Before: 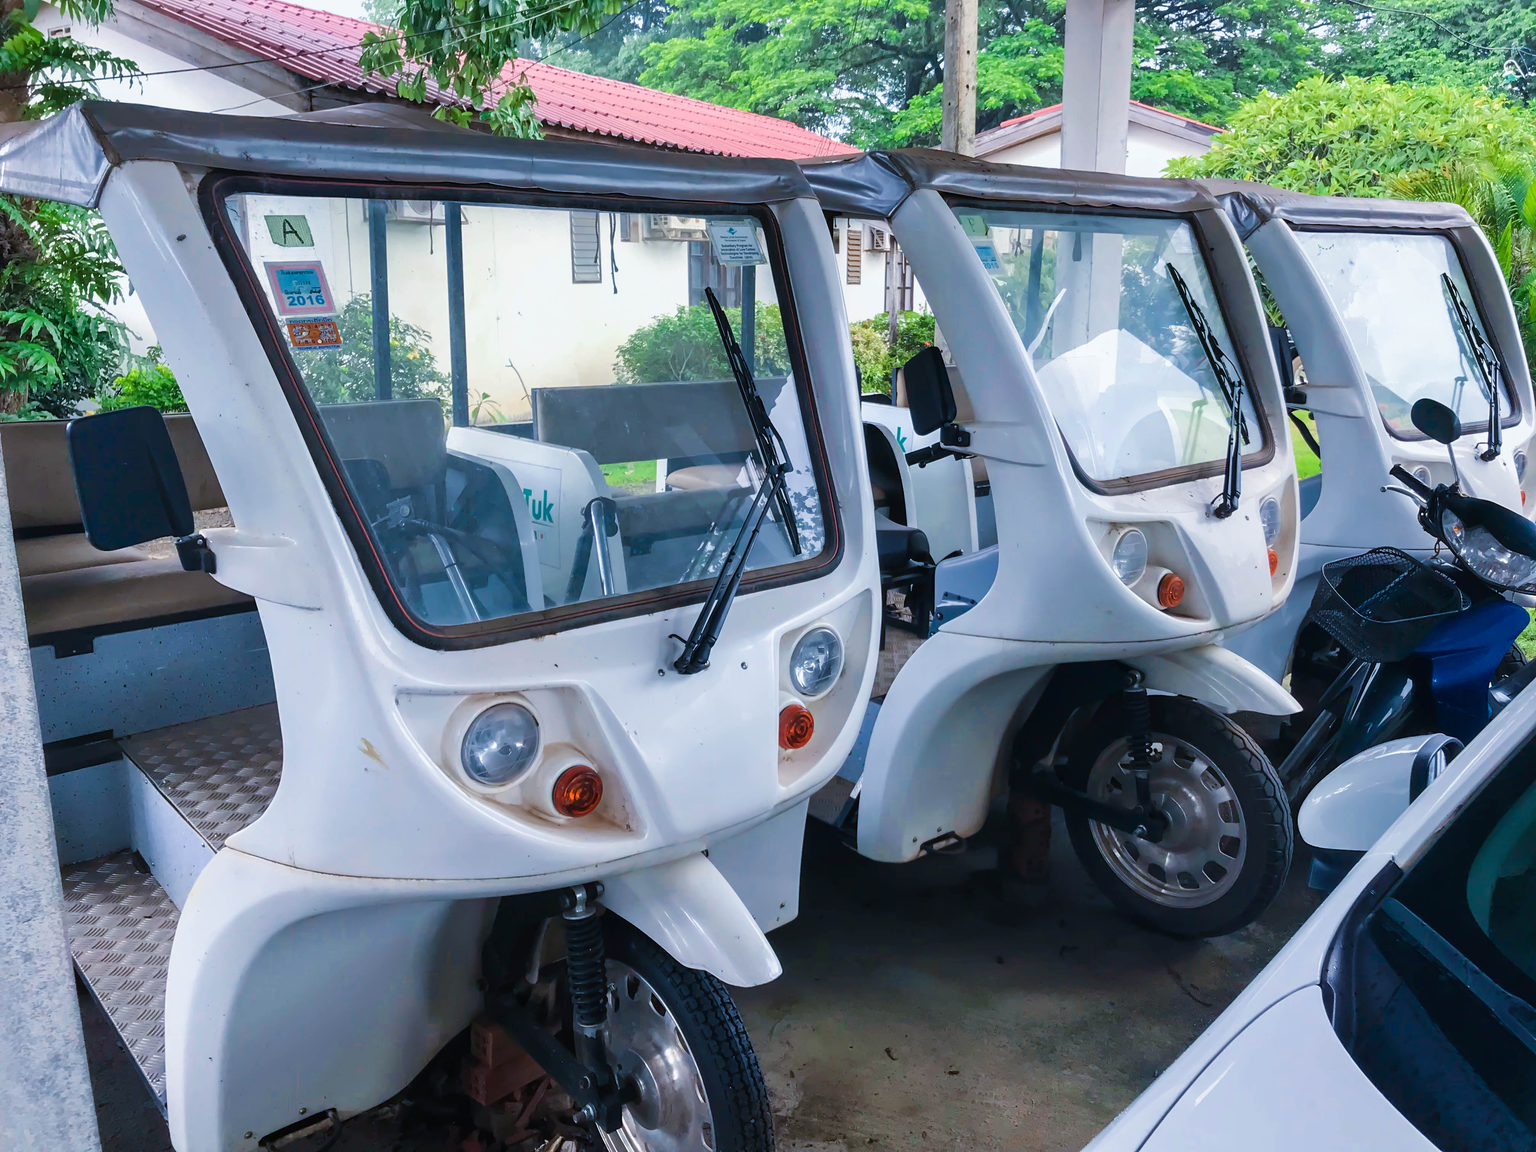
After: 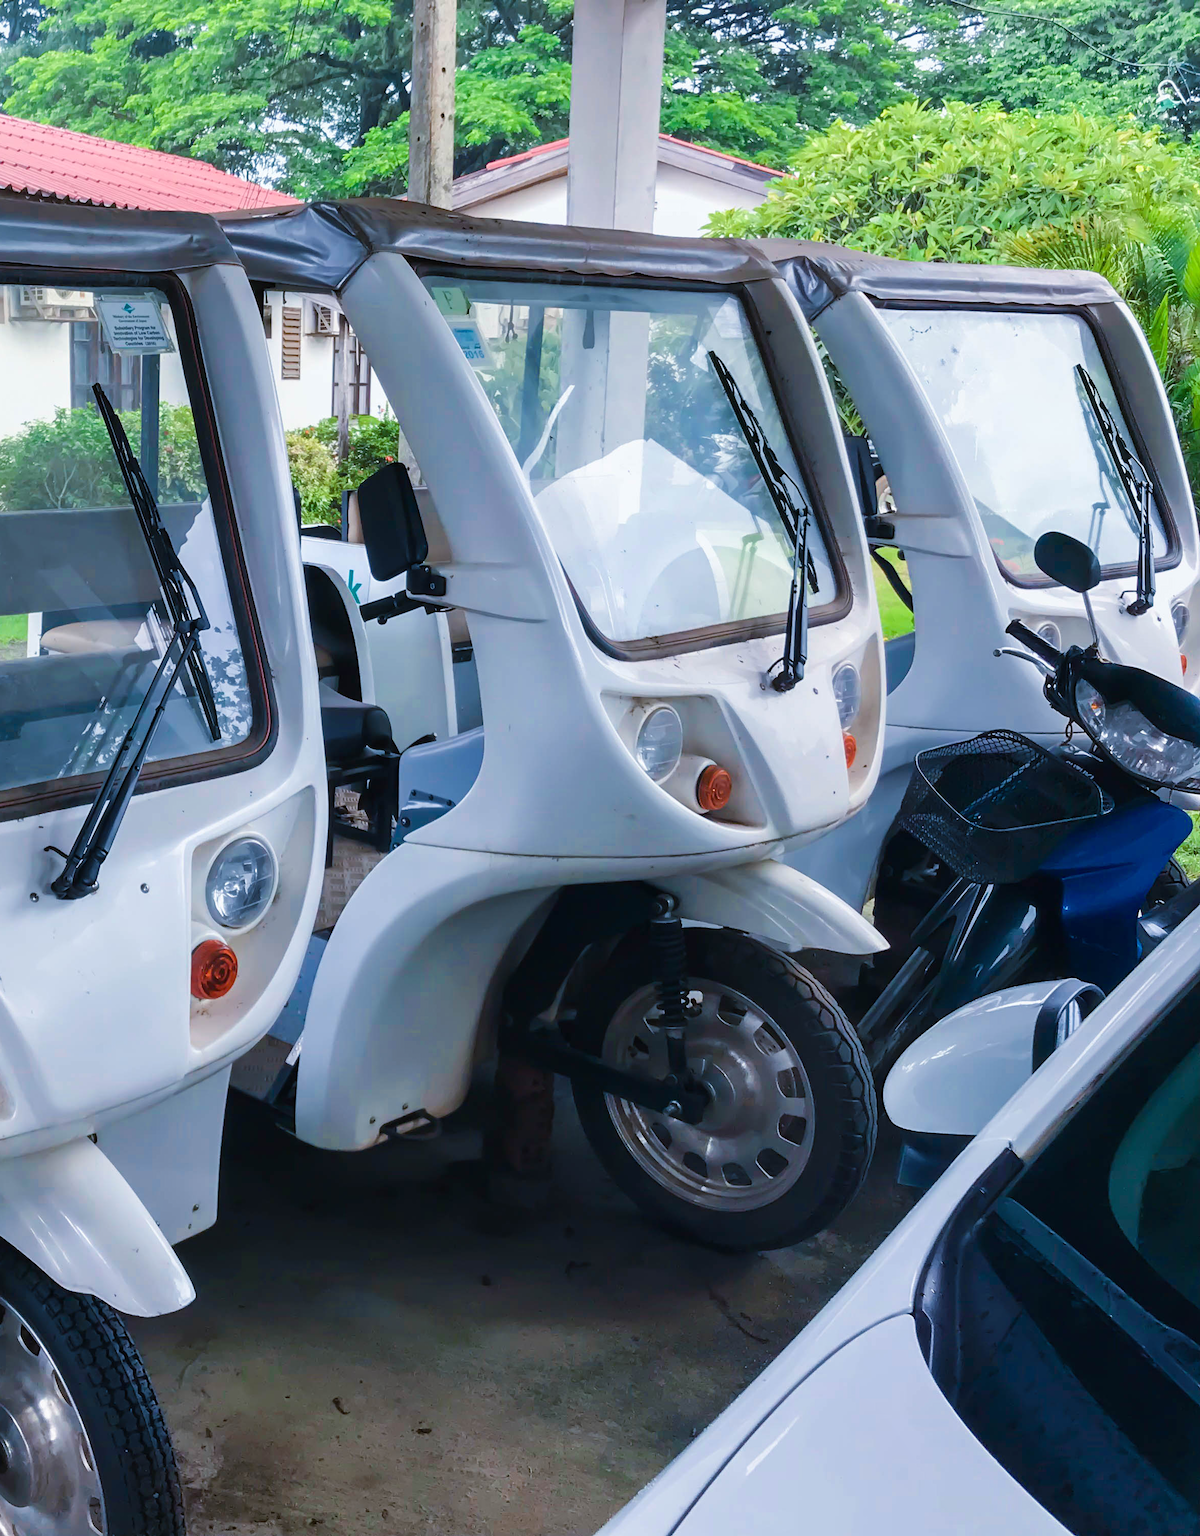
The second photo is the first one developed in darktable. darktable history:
crop: left 41.402%
tone equalizer: on, module defaults
